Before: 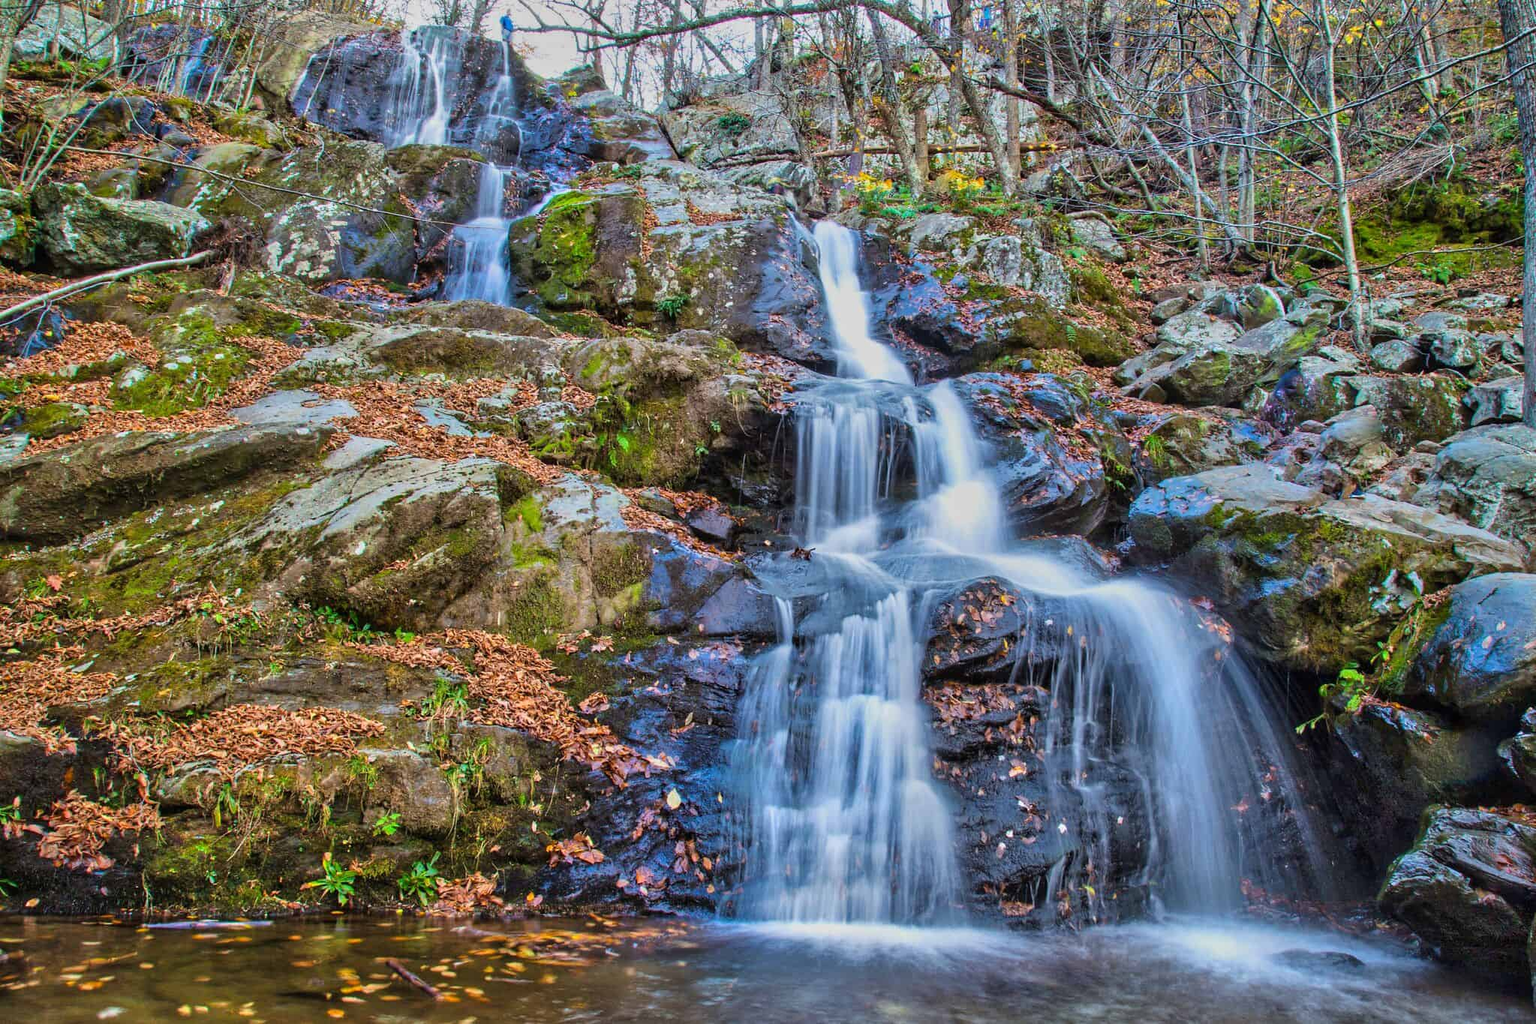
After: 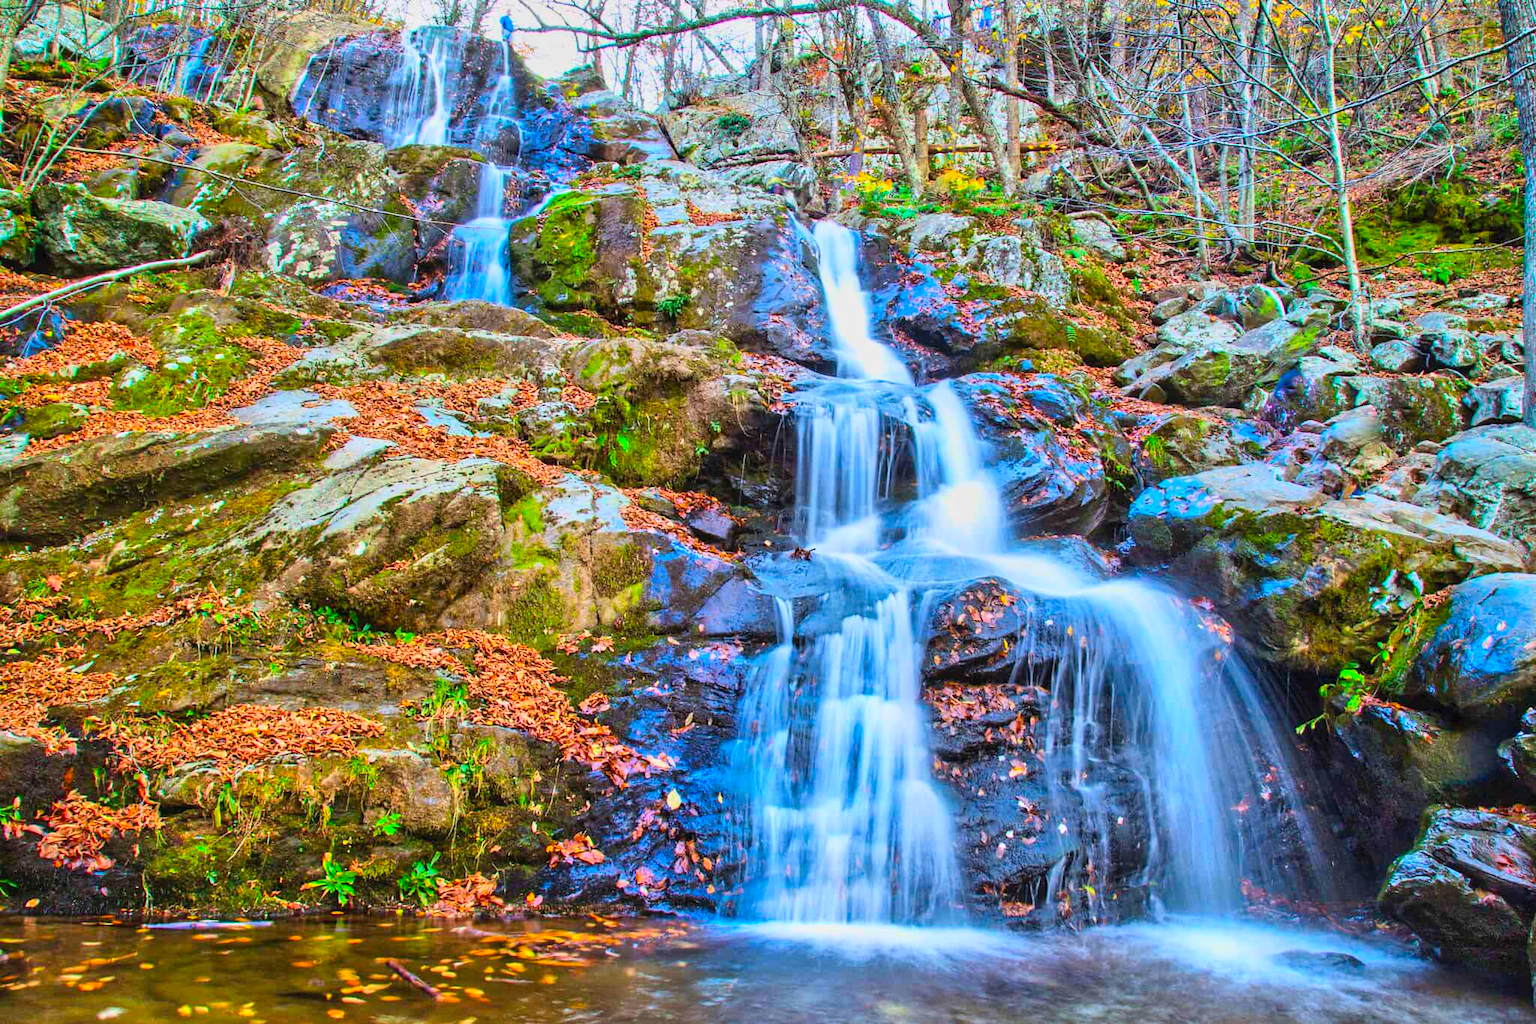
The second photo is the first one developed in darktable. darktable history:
contrast brightness saturation: contrast 0.199, brightness 0.202, saturation 0.813
